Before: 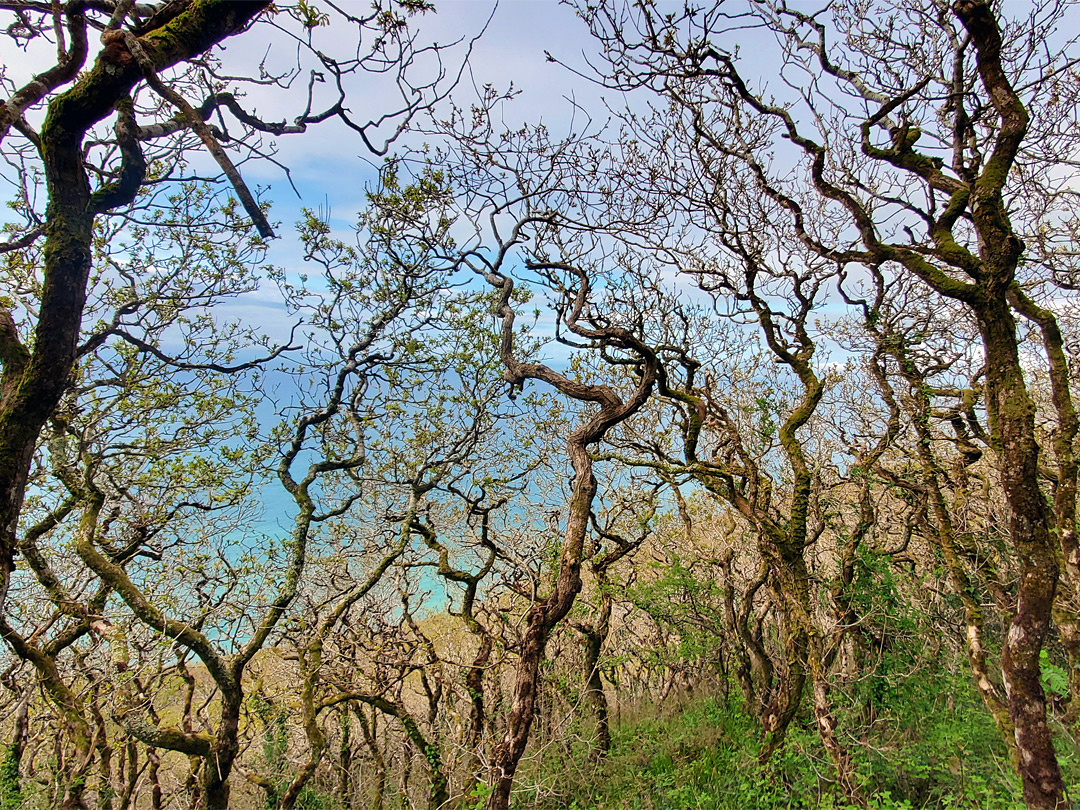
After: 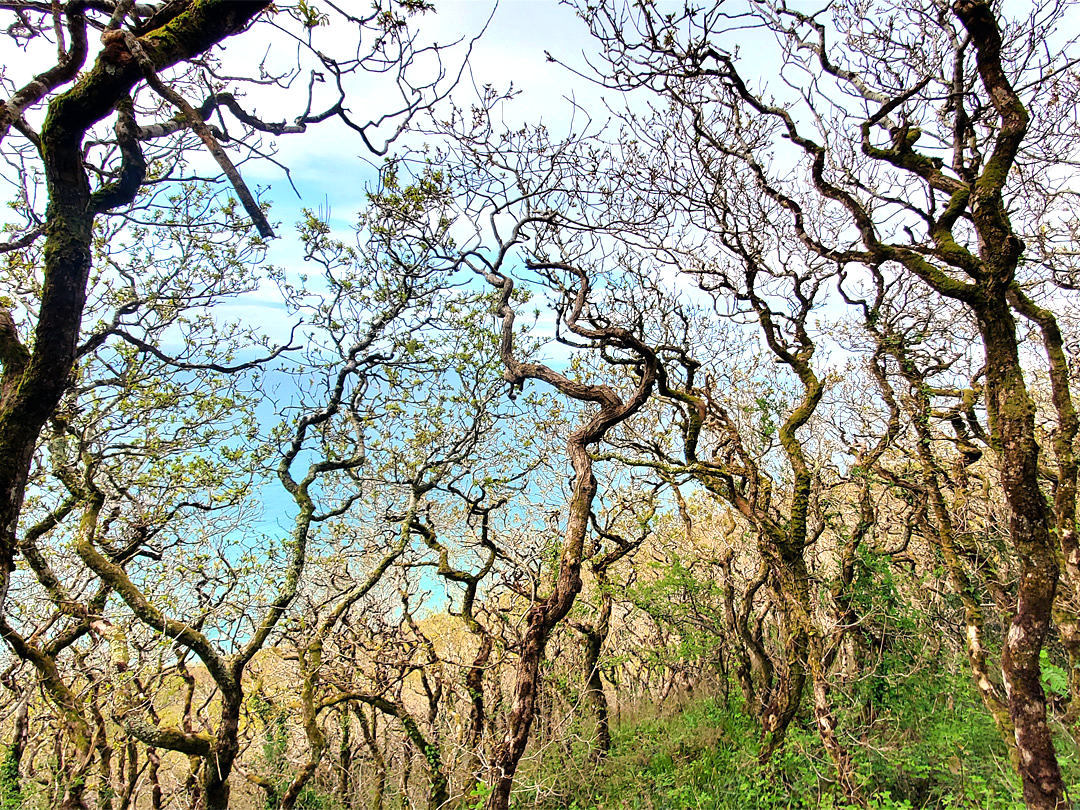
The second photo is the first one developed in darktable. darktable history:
tone equalizer: -8 EV -0.777 EV, -7 EV -0.678 EV, -6 EV -0.578 EV, -5 EV -0.369 EV, -3 EV 0.397 EV, -2 EV 0.6 EV, -1 EV 0.681 EV, +0 EV 0.744 EV
